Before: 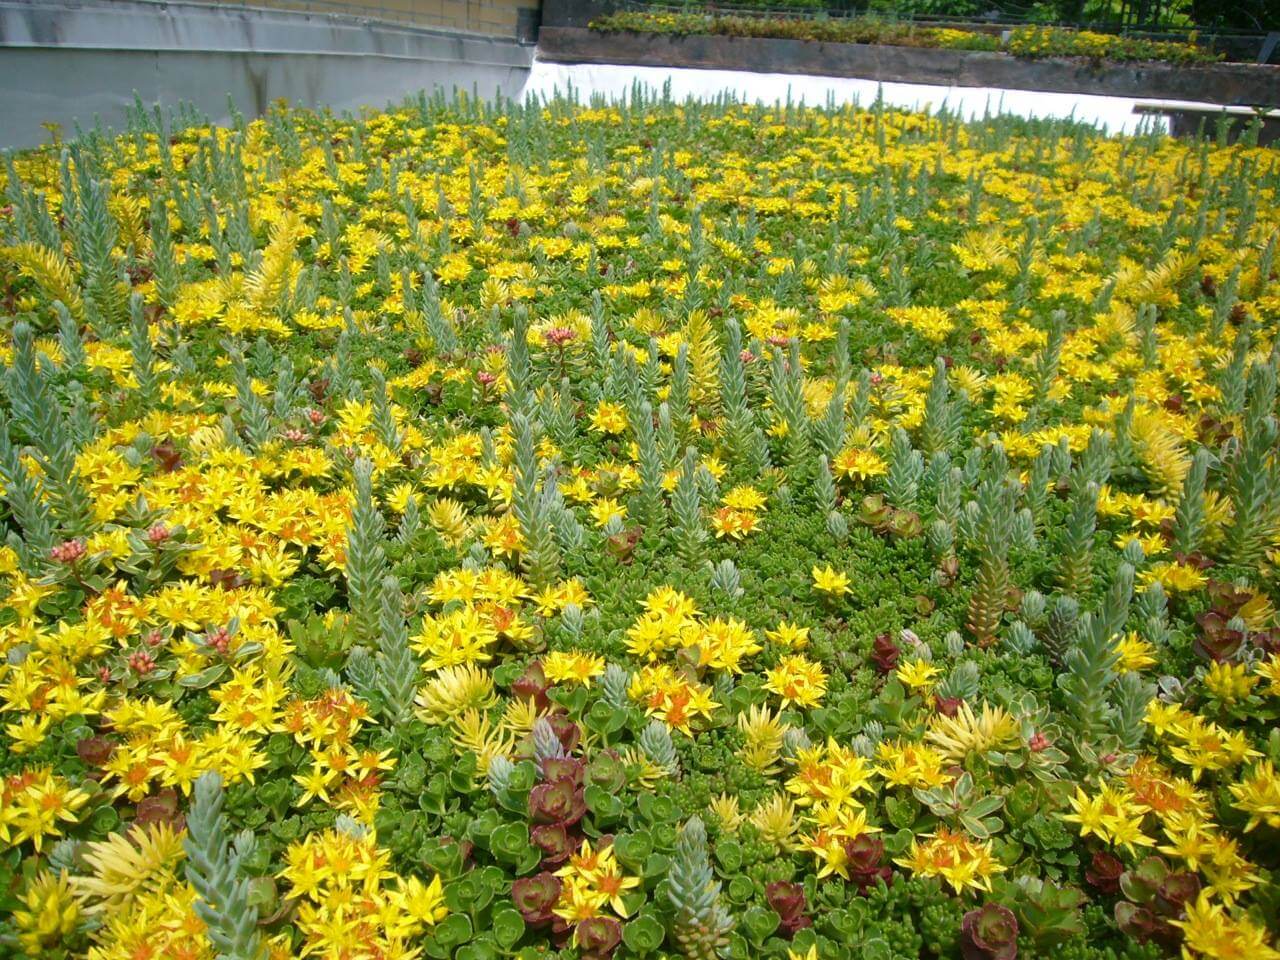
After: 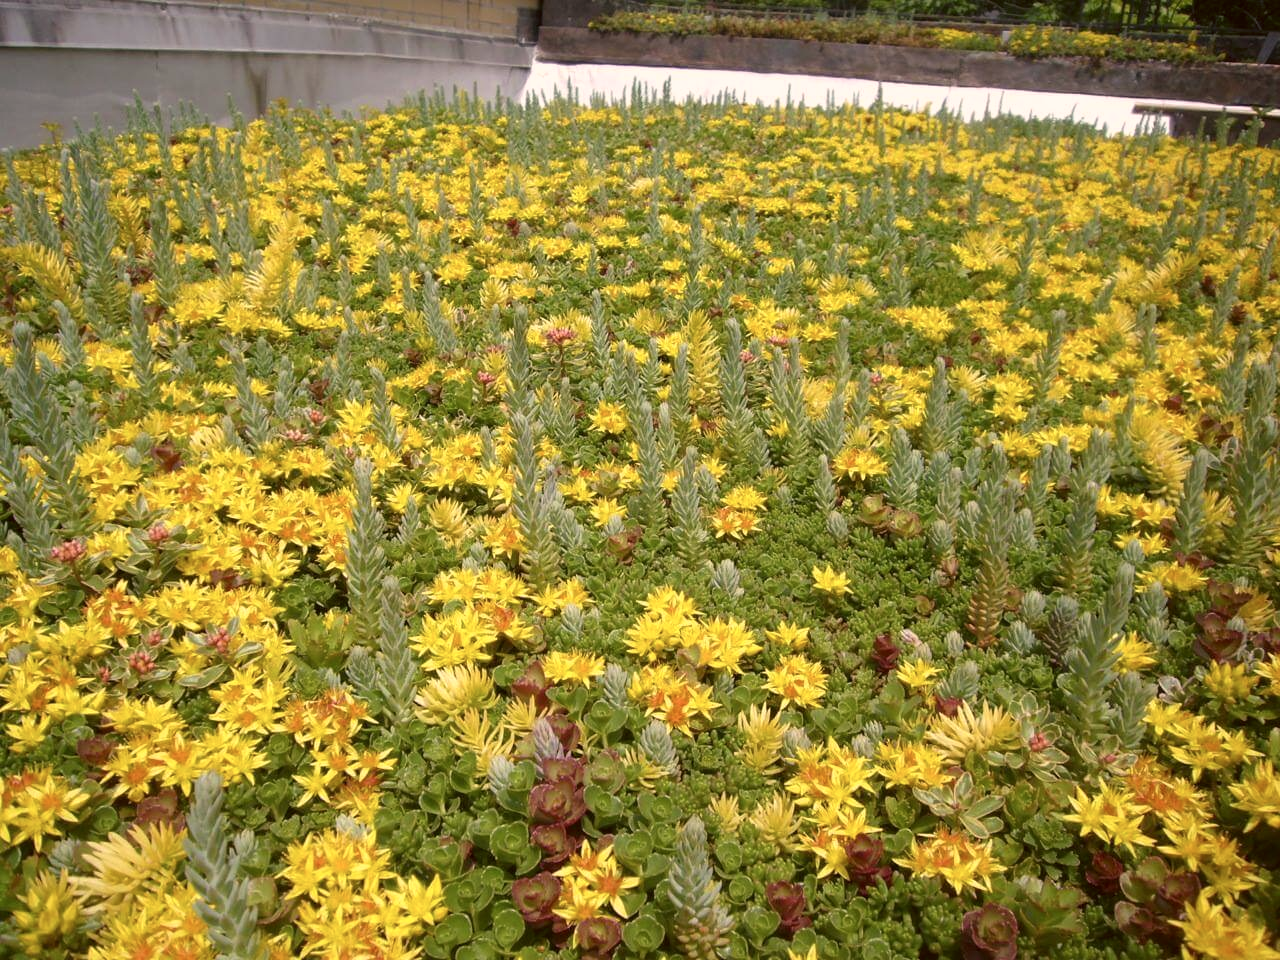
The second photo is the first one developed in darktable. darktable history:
color correction: highlights a* 10.2, highlights b* 9.72, shadows a* 8.43, shadows b* 7.82, saturation 0.802
